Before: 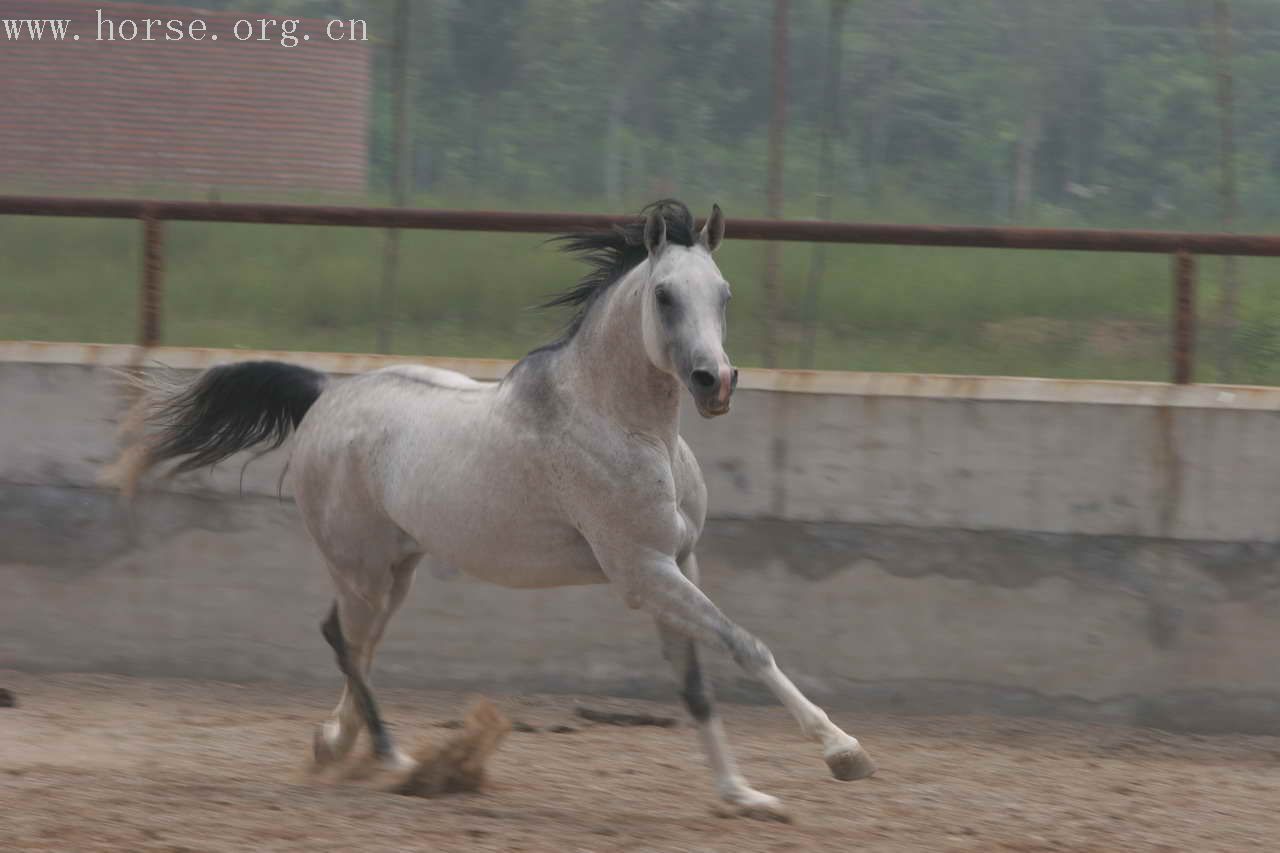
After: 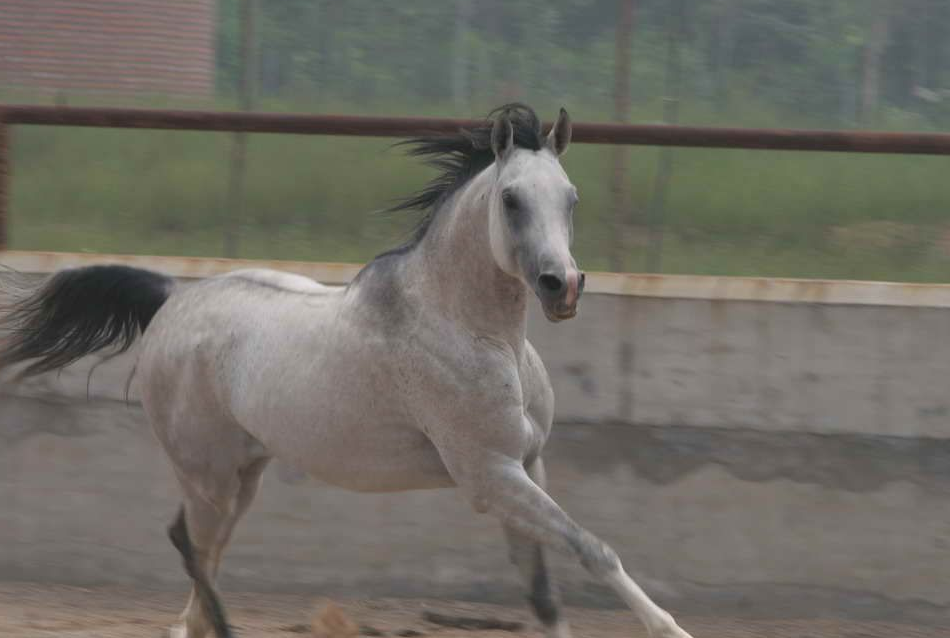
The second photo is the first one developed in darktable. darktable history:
crop and rotate: left 11.993%, top 11.443%, right 13.763%, bottom 13.722%
